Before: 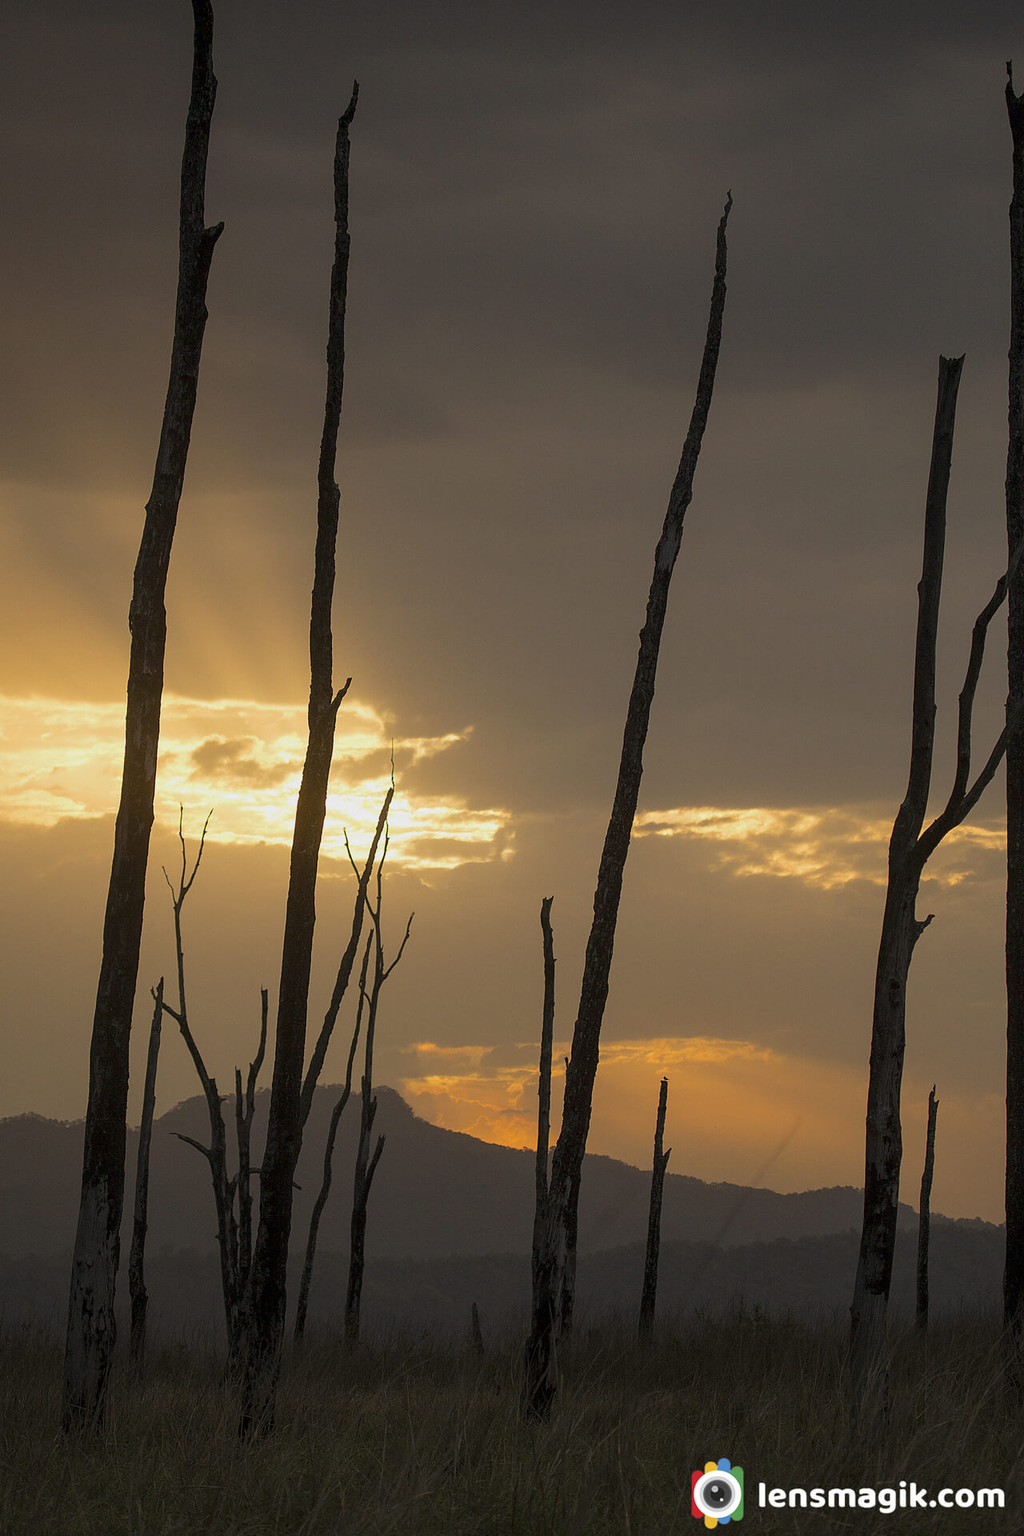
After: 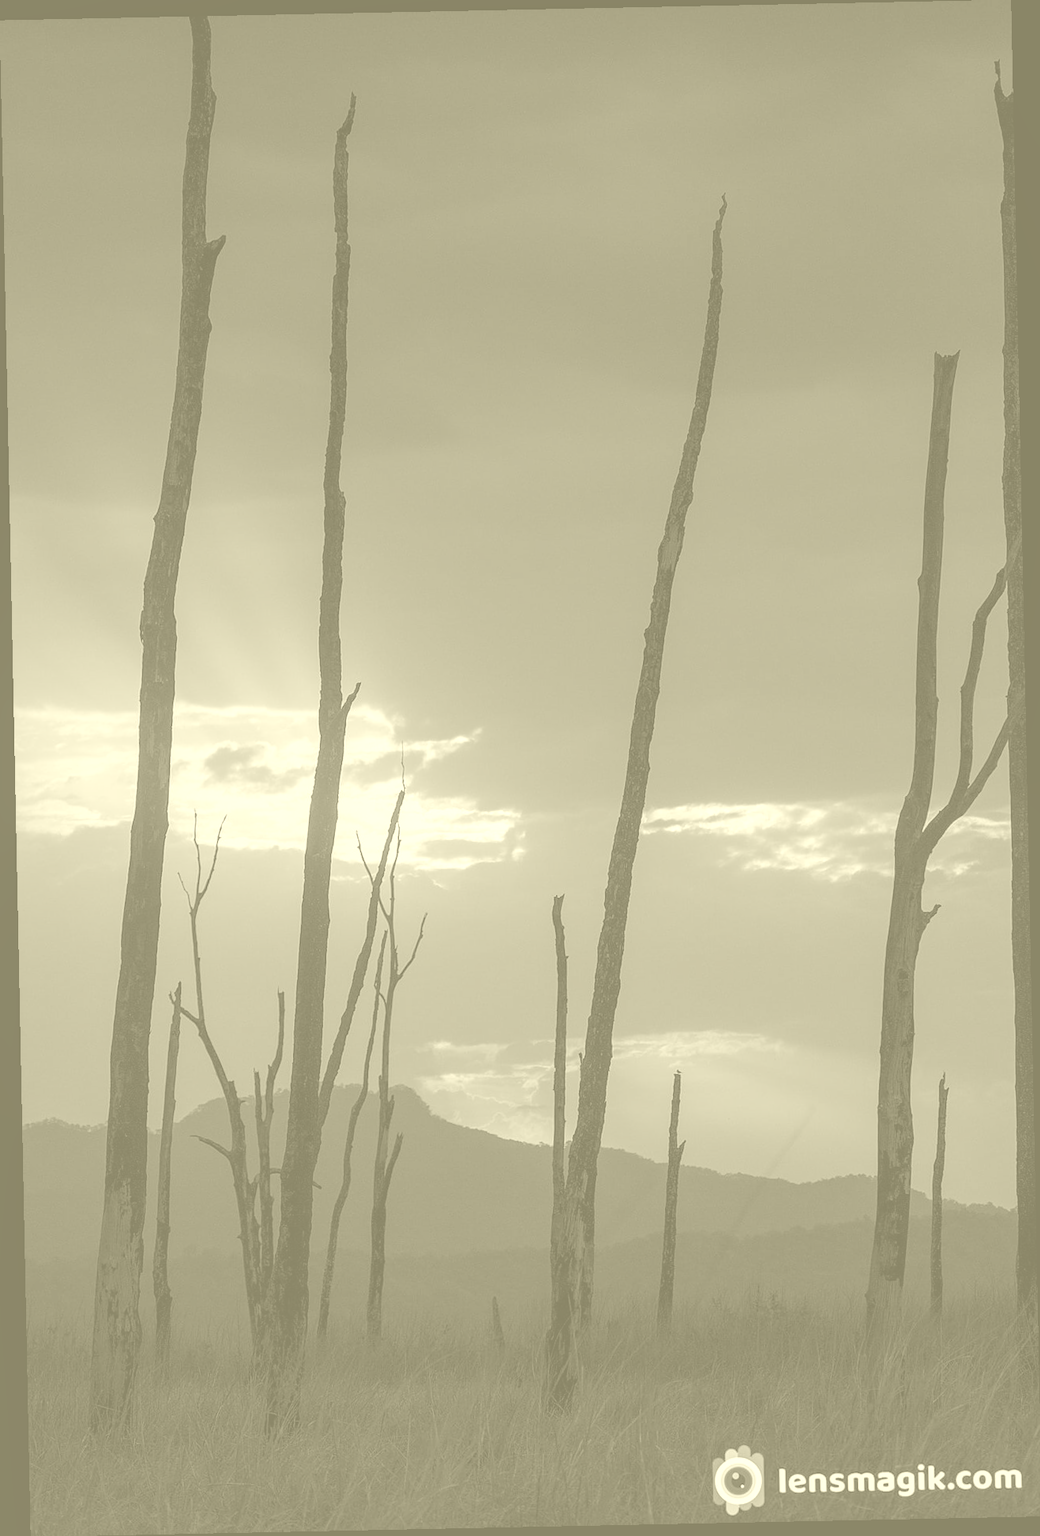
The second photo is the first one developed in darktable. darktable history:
white balance: emerald 1
colorize: hue 43.2°, saturation 40%, version 1
rotate and perspective: rotation -1.17°, automatic cropping off
local contrast: on, module defaults
